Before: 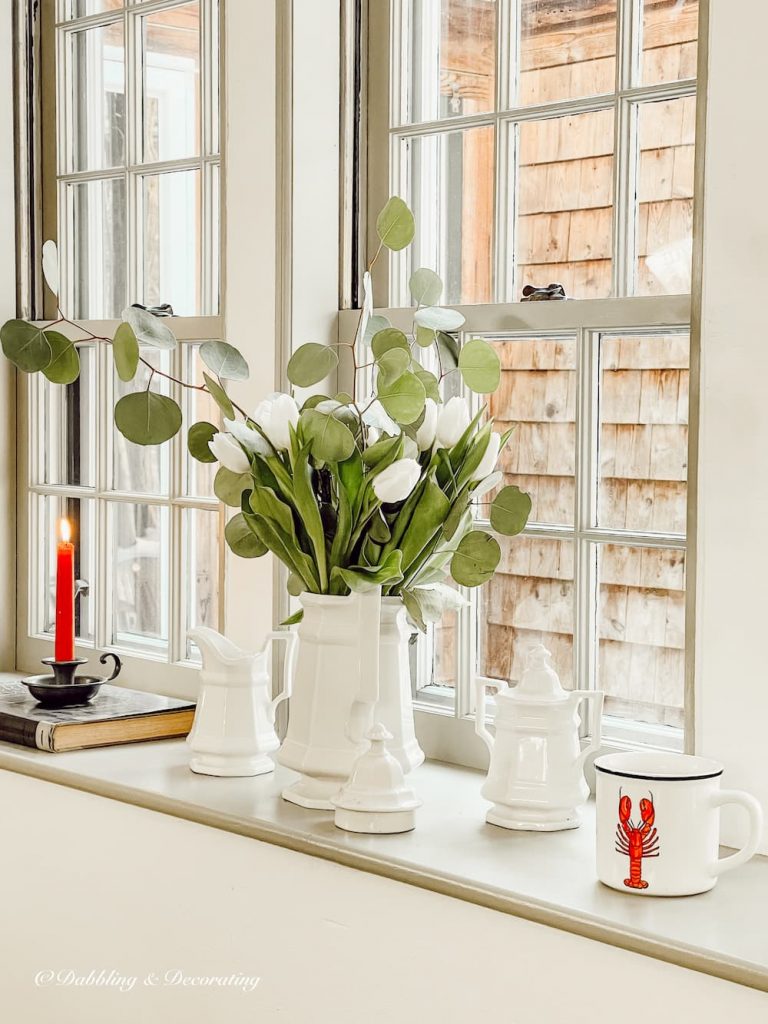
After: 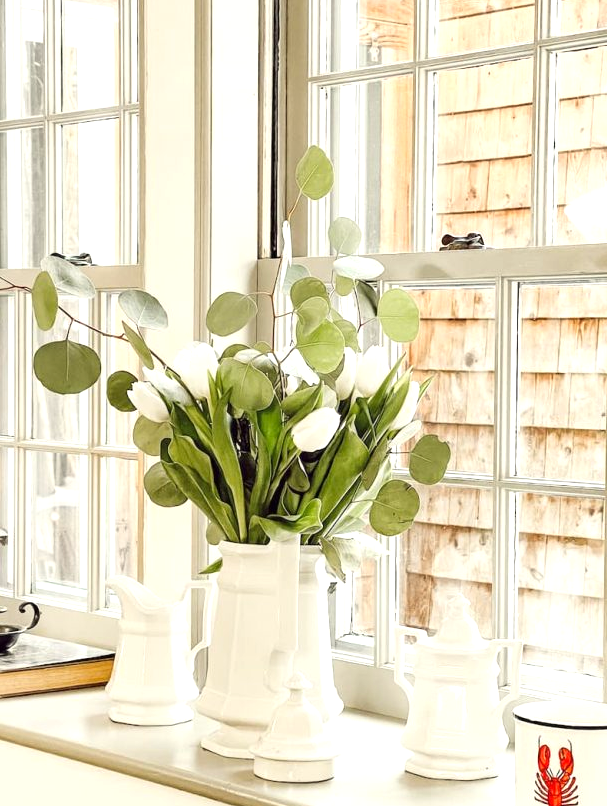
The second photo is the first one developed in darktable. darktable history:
color correction: highlights b* 3.01
crop and rotate: left 10.597%, top 5.052%, right 10.334%, bottom 16.163%
exposure: exposure 0.494 EV, compensate highlight preservation false
